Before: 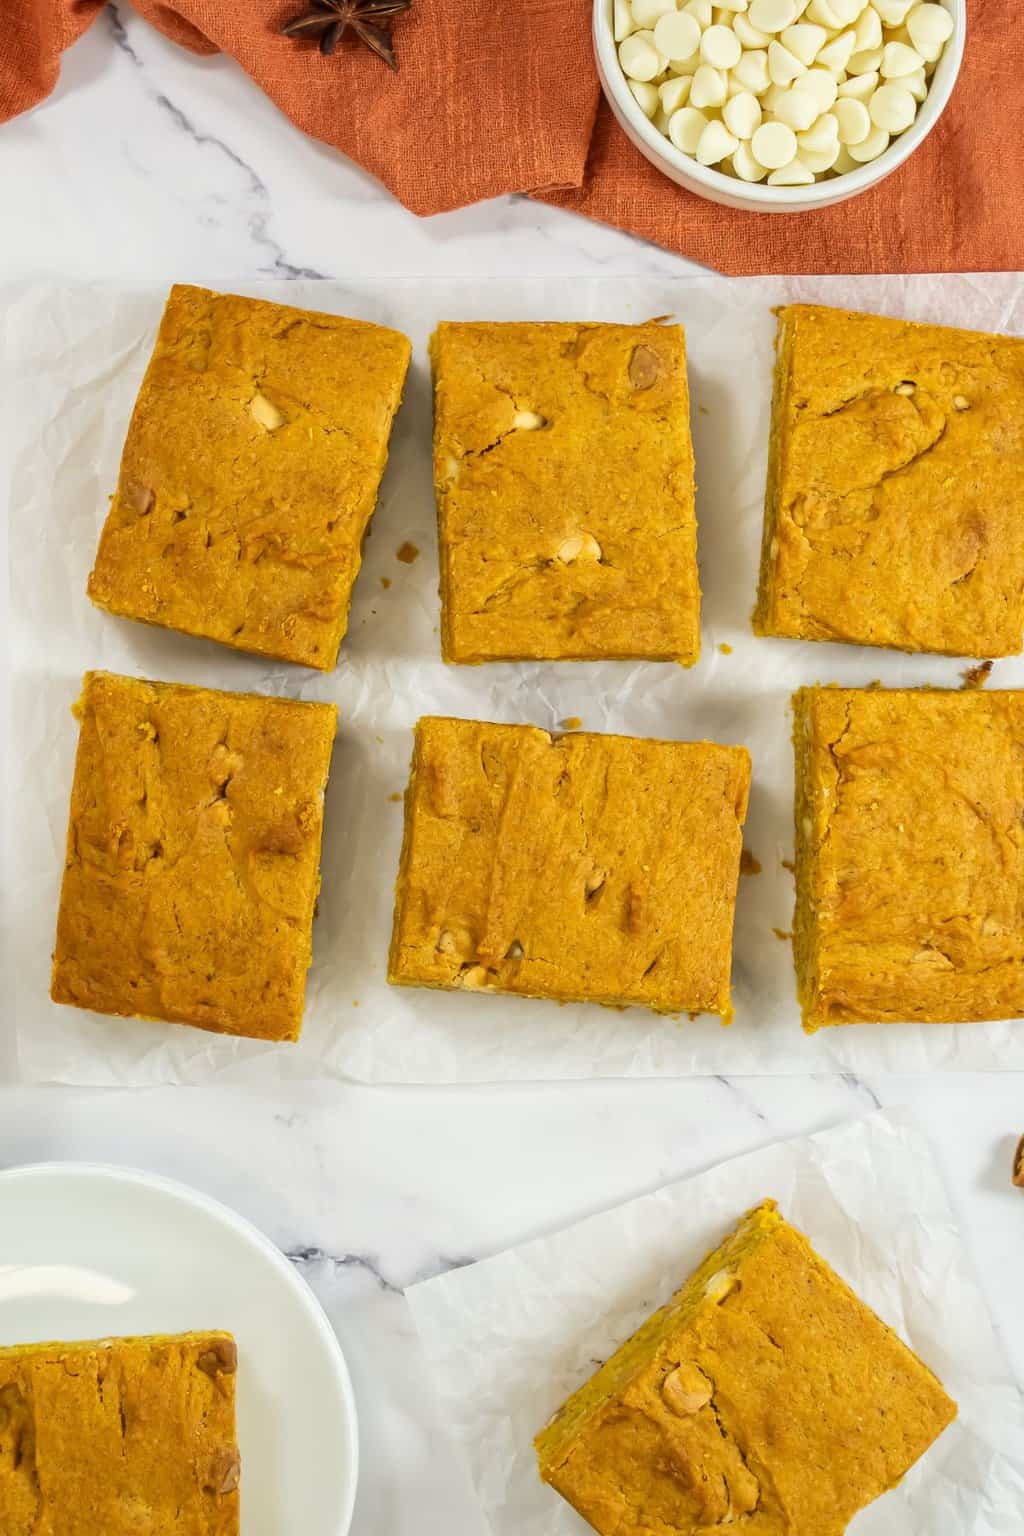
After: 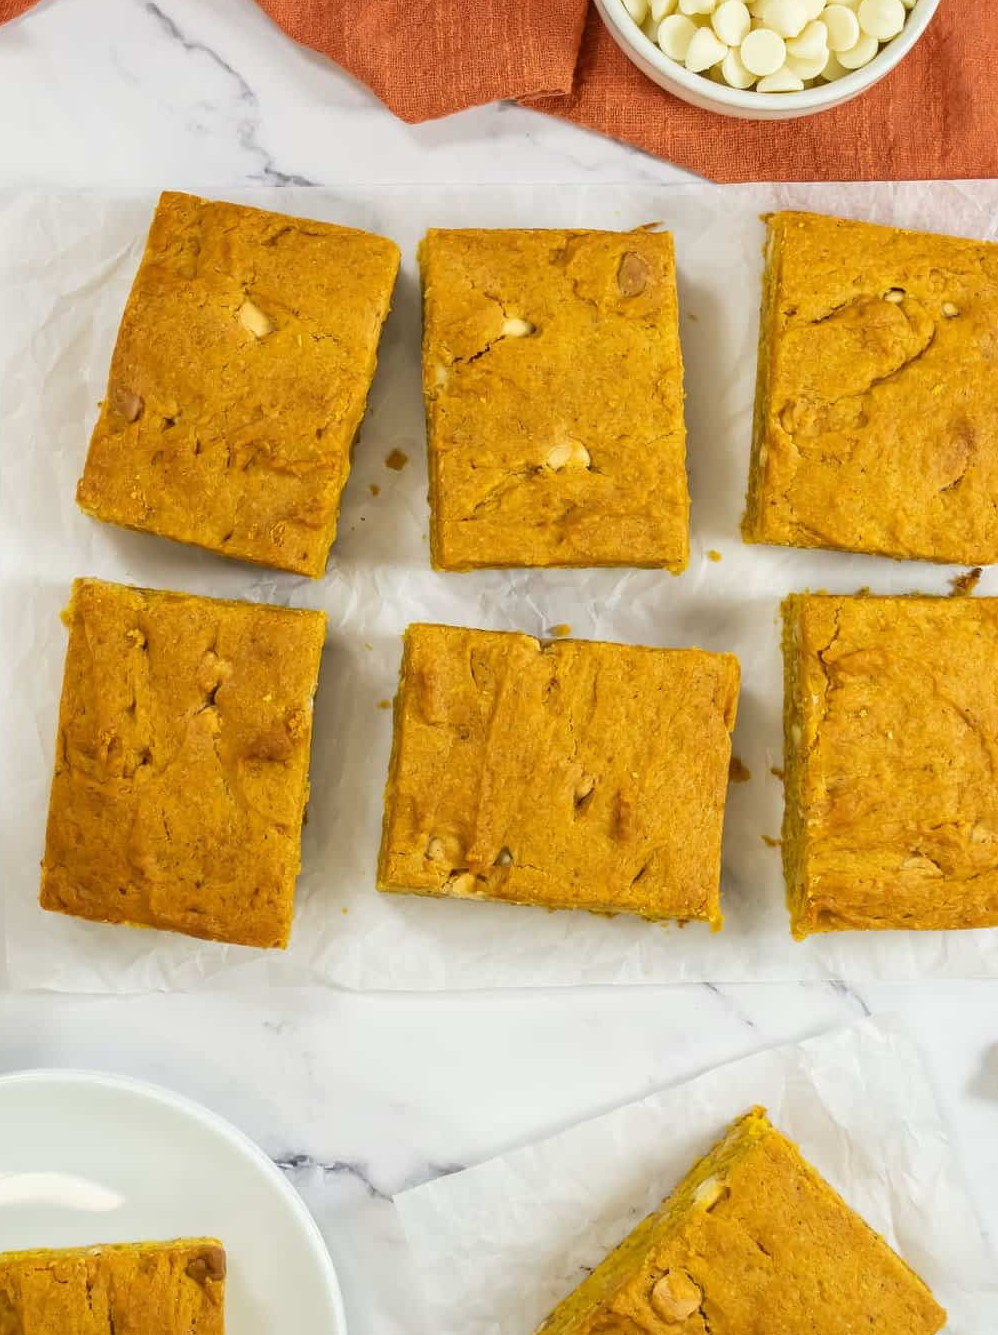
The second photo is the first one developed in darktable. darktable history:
crop: left 1.08%, top 6.095%, right 1.455%, bottom 6.978%
